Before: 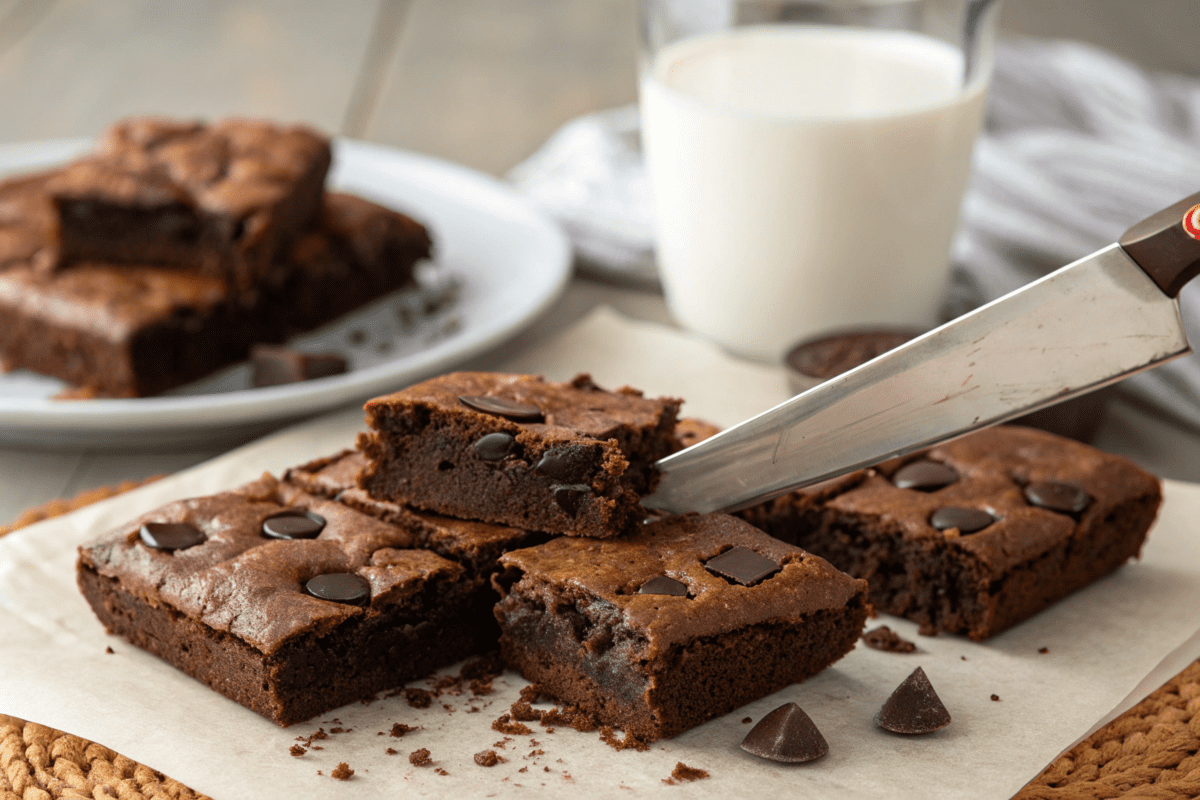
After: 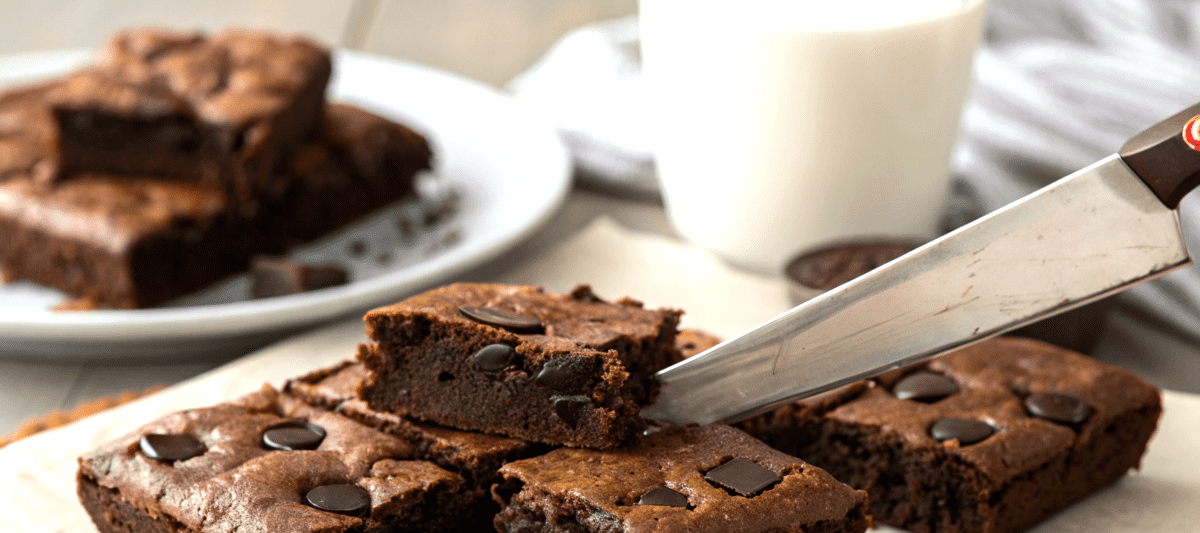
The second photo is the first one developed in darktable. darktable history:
crop: top 11.166%, bottom 22.168%
tone equalizer: -8 EV -0.417 EV, -7 EV -0.389 EV, -6 EV -0.333 EV, -5 EV -0.222 EV, -3 EV 0.222 EV, -2 EV 0.333 EV, -1 EV 0.389 EV, +0 EV 0.417 EV, edges refinement/feathering 500, mask exposure compensation -1.57 EV, preserve details no
exposure: exposure 0.128 EV, compensate highlight preservation false
